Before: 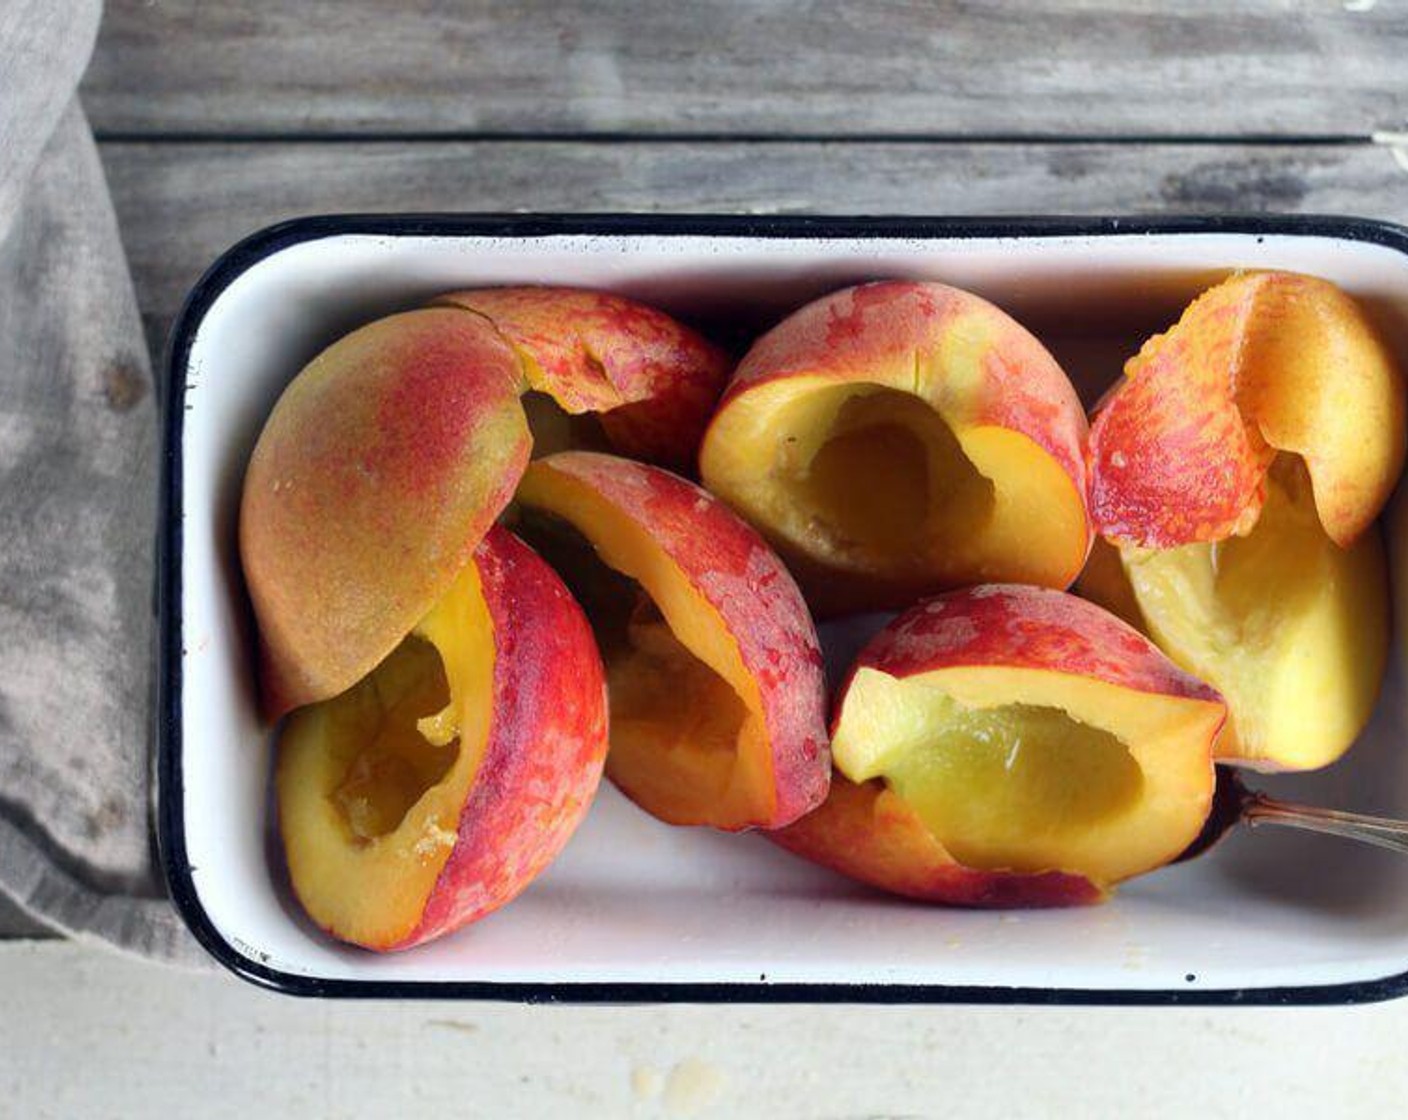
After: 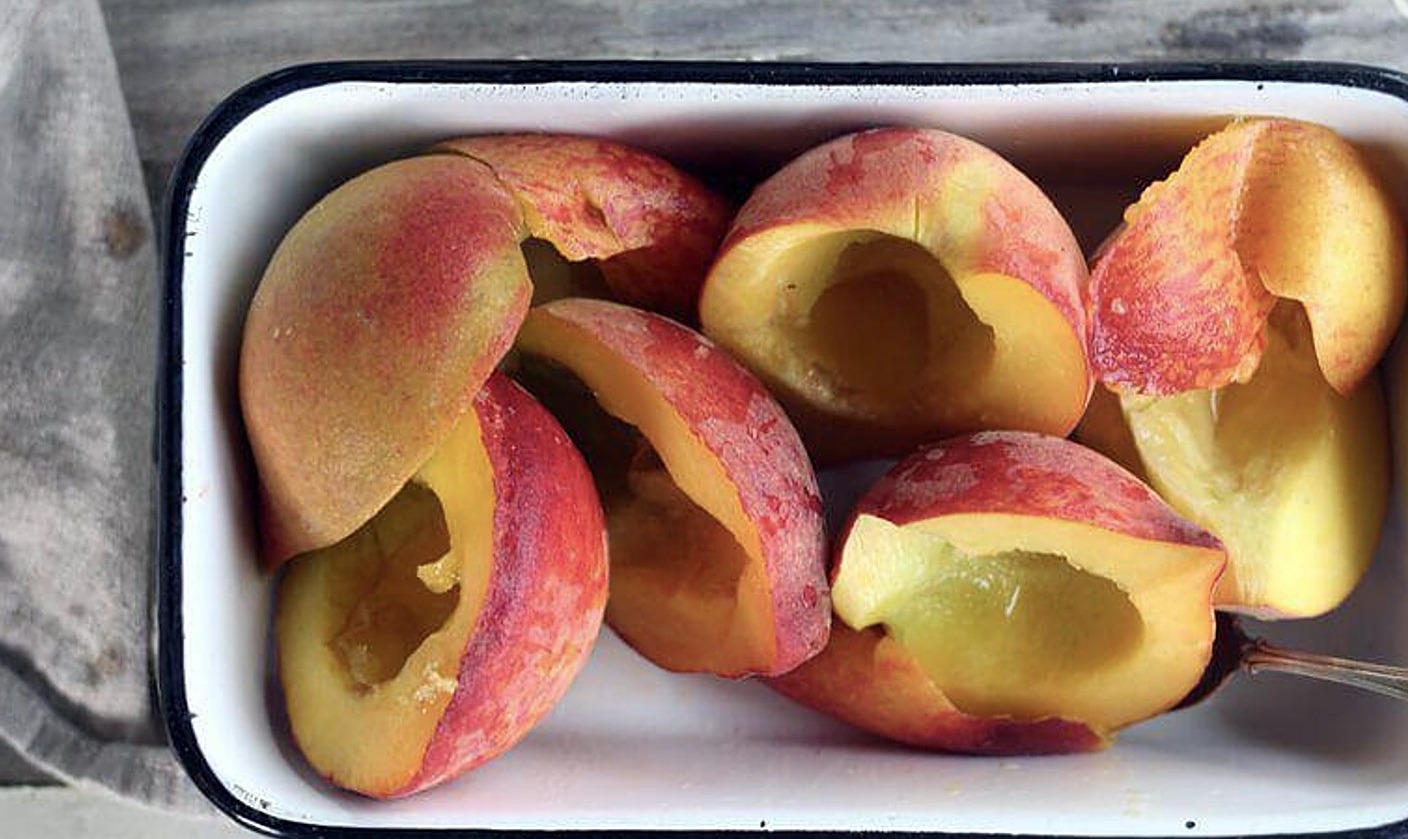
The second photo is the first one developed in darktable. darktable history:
crop: top 13.712%, bottom 11.357%
sharpen: on, module defaults
color calibration: illuminant same as pipeline (D50), adaptation XYZ, x 0.346, y 0.358, temperature 5011.58 K, gamut compression 2.97
